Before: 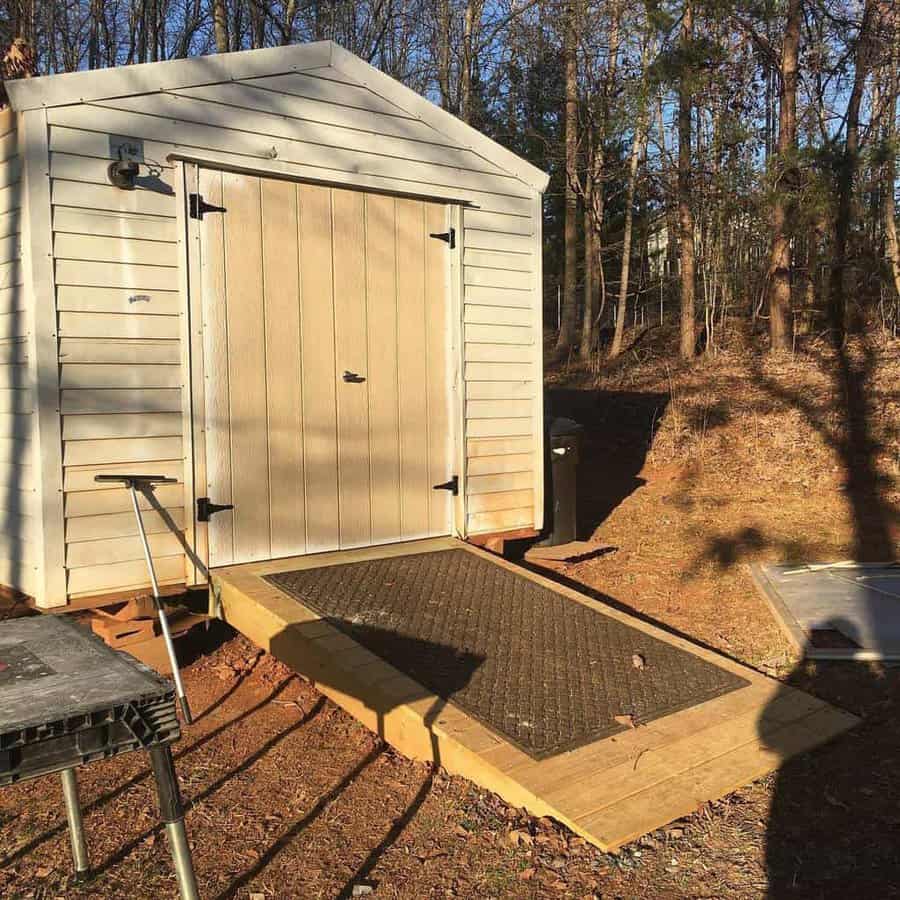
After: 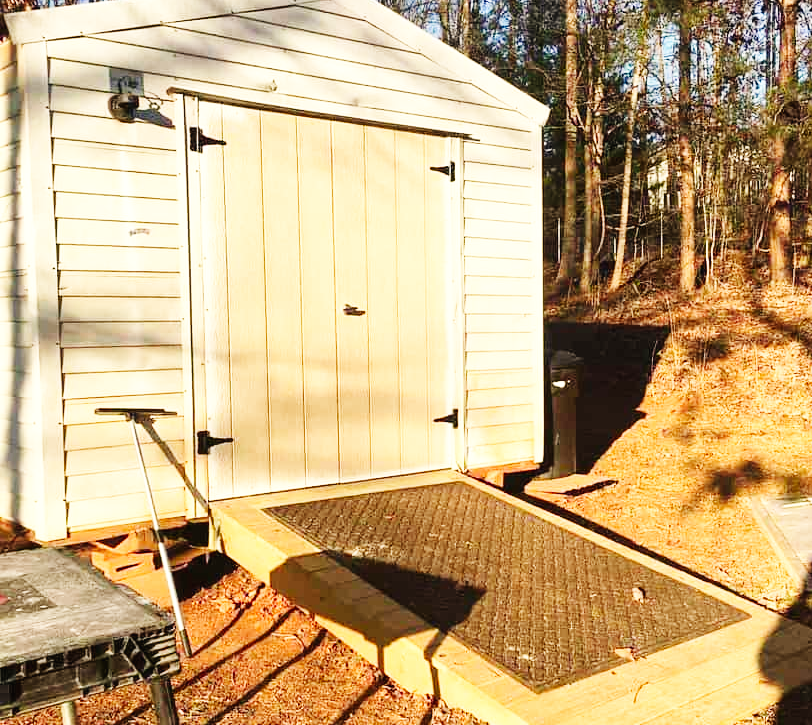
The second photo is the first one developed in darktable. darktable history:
base curve: curves: ch0 [(0, 0.003) (0.001, 0.002) (0.006, 0.004) (0.02, 0.022) (0.048, 0.086) (0.094, 0.234) (0.162, 0.431) (0.258, 0.629) (0.385, 0.8) (0.548, 0.918) (0.751, 0.988) (1, 1)], preserve colors none
white balance: red 1.045, blue 0.932
crop: top 7.49%, right 9.717%, bottom 11.943%
